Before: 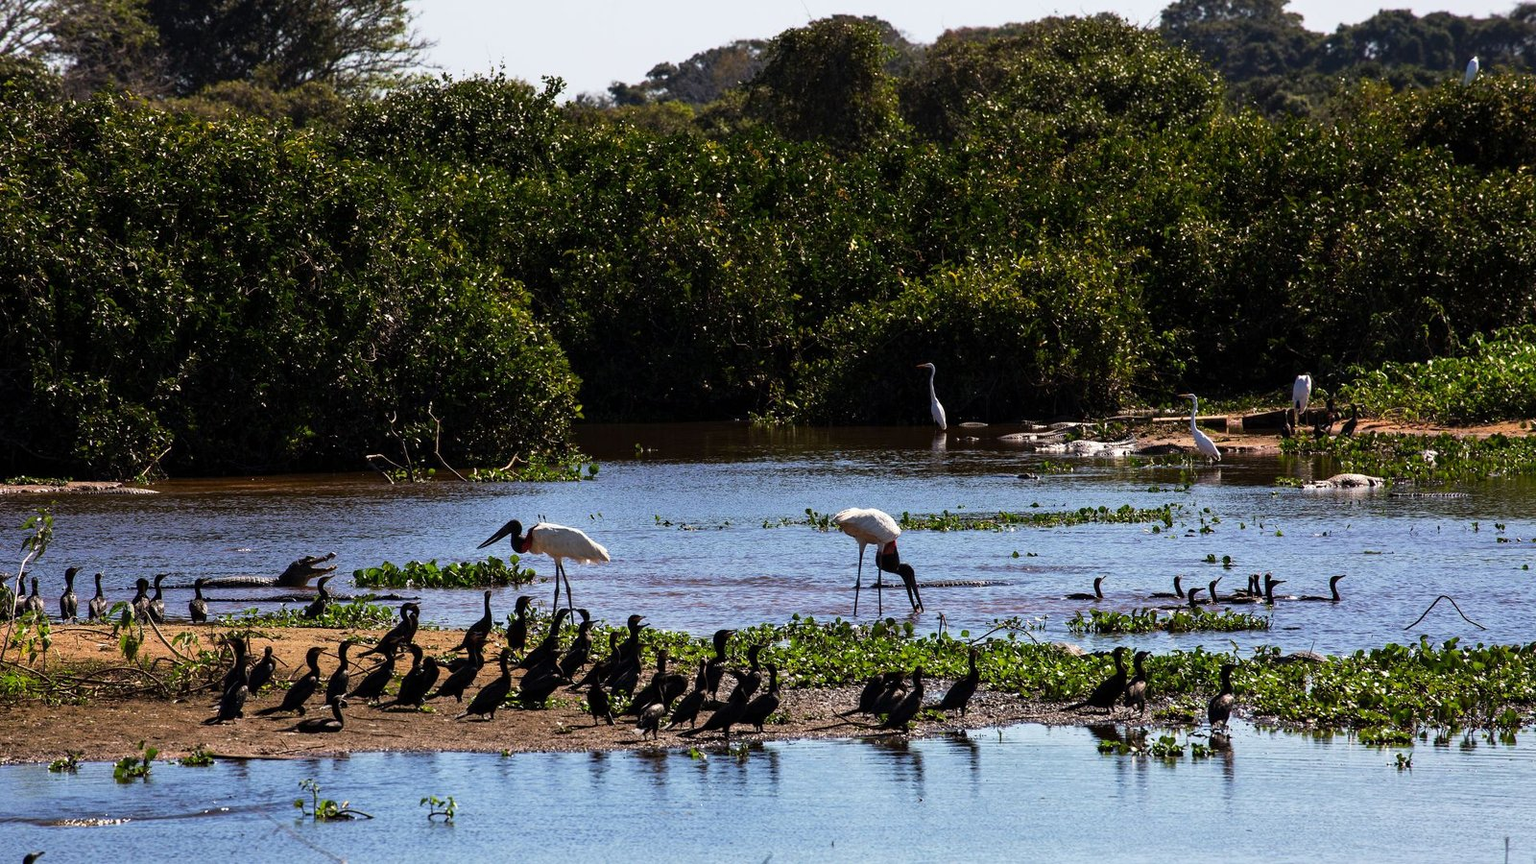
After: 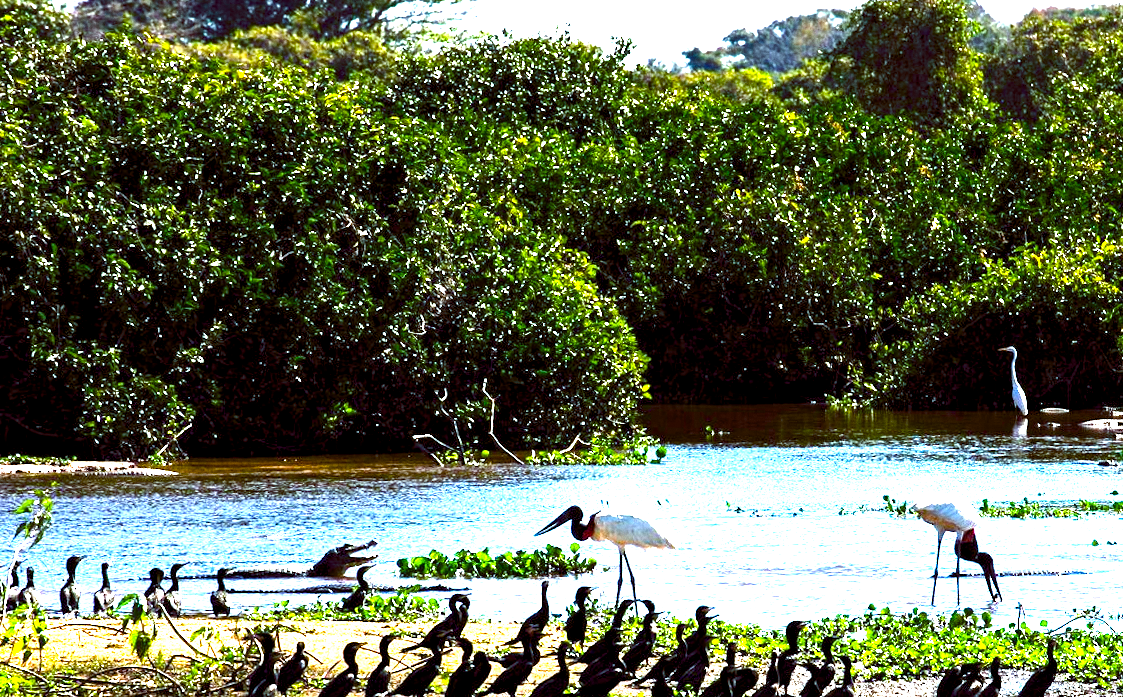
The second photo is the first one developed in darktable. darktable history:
crop: right 28.885%, bottom 16.626%
grain: coarseness 0.09 ISO, strength 16.61%
exposure: exposure 2.003 EV, compensate highlight preservation false
color balance: output saturation 120%
rotate and perspective: rotation 0.679°, lens shift (horizontal) 0.136, crop left 0.009, crop right 0.991, crop top 0.078, crop bottom 0.95
color balance rgb: shadows lift › luminance -7.7%, shadows lift › chroma 2.13%, shadows lift › hue 200.79°, power › luminance -7.77%, power › chroma 2.27%, power › hue 220.69°, highlights gain › luminance 15.15%, highlights gain › chroma 4%, highlights gain › hue 209.35°, global offset › luminance -0.21%, global offset › chroma 0.27%, perceptual saturation grading › global saturation 24.42%, perceptual saturation grading › highlights -24.42%, perceptual saturation grading › mid-tones 24.42%, perceptual saturation grading › shadows 40%, perceptual brilliance grading › global brilliance -5%, perceptual brilliance grading › highlights 24.42%, perceptual brilliance grading › mid-tones 7%, perceptual brilliance grading › shadows -5%
